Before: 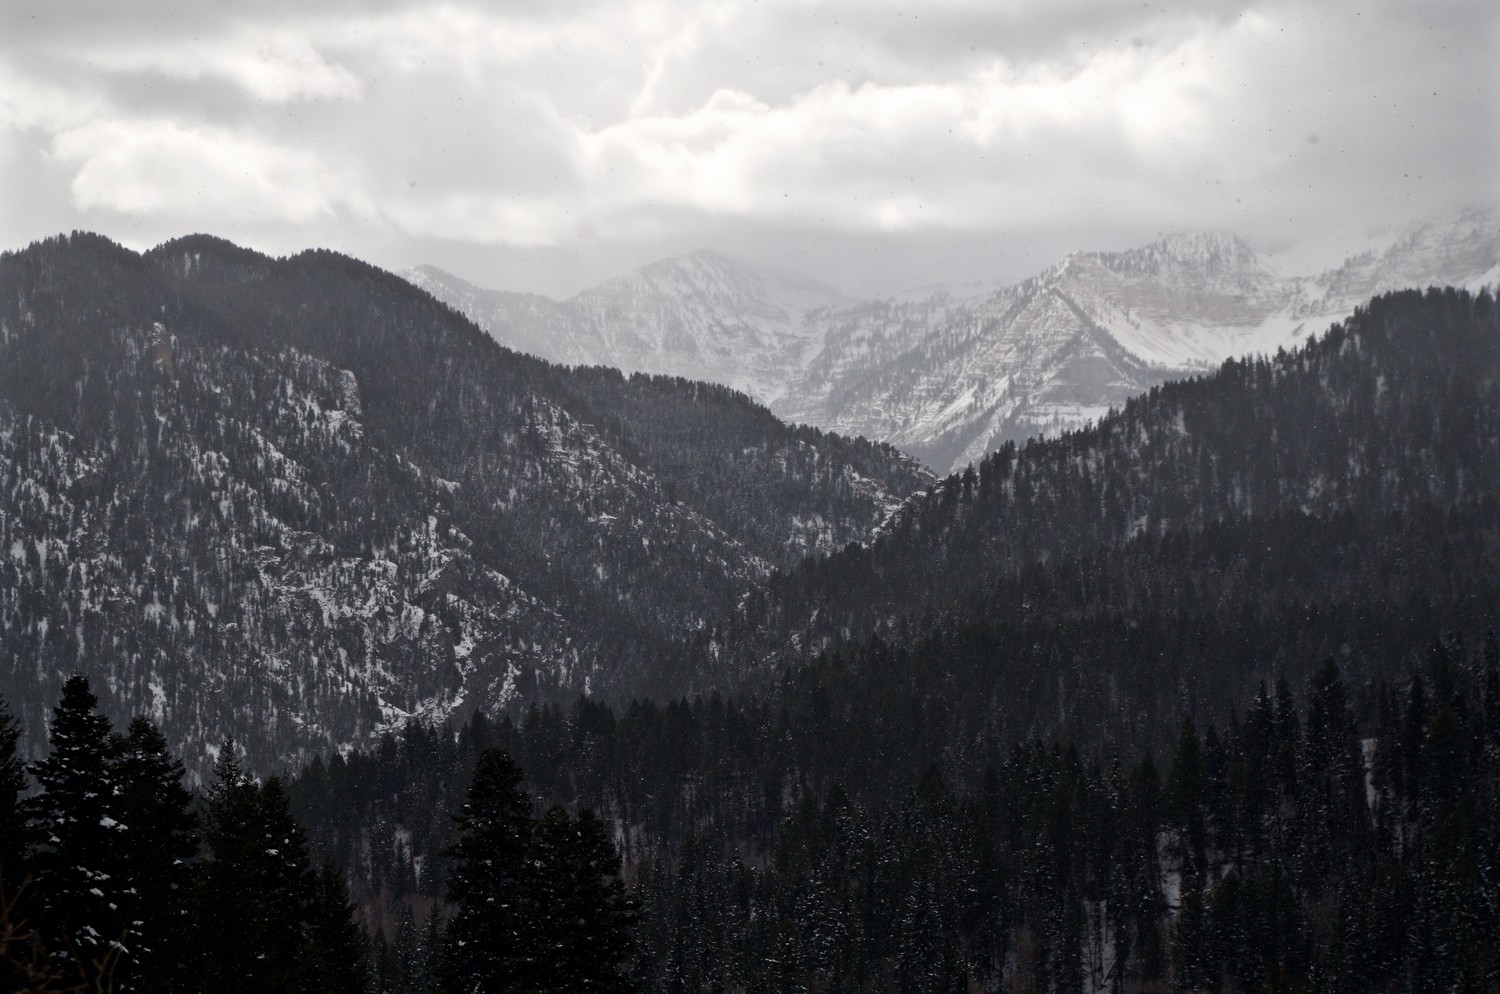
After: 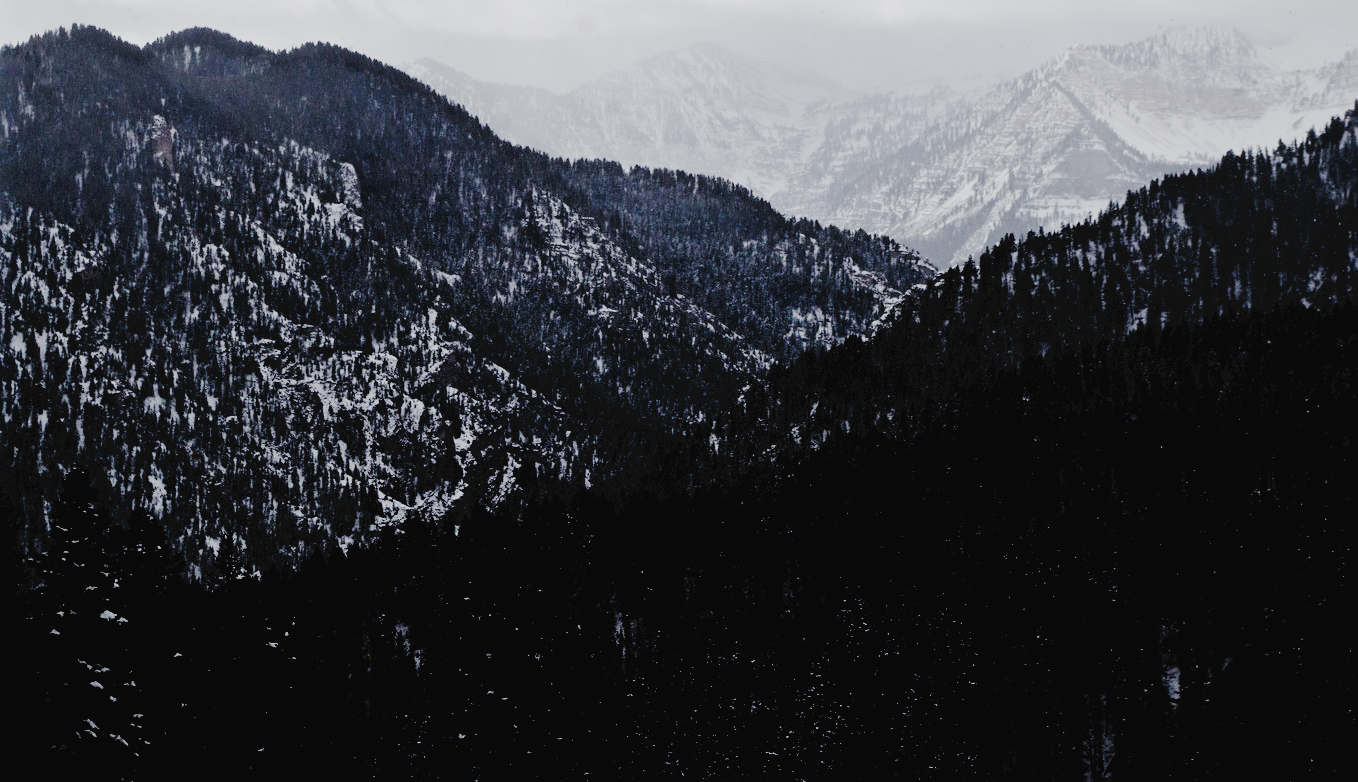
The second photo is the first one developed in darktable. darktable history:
filmic rgb: black relative exposure -2.85 EV, white relative exposure 4.56 EV, hardness 1.77, contrast 1.25, preserve chrominance no, color science v5 (2021)
sharpen: amount 0.2
white balance: red 0.974, blue 1.044
crop: top 20.916%, right 9.437%, bottom 0.316%
tone curve: curves: ch0 [(0, 0) (0.003, 0.047) (0.011, 0.05) (0.025, 0.053) (0.044, 0.057) (0.069, 0.062) (0.1, 0.084) (0.136, 0.115) (0.177, 0.159) (0.224, 0.216) (0.277, 0.289) (0.335, 0.382) (0.399, 0.474) (0.468, 0.561) (0.543, 0.636) (0.623, 0.705) (0.709, 0.778) (0.801, 0.847) (0.898, 0.916) (1, 1)], preserve colors none
